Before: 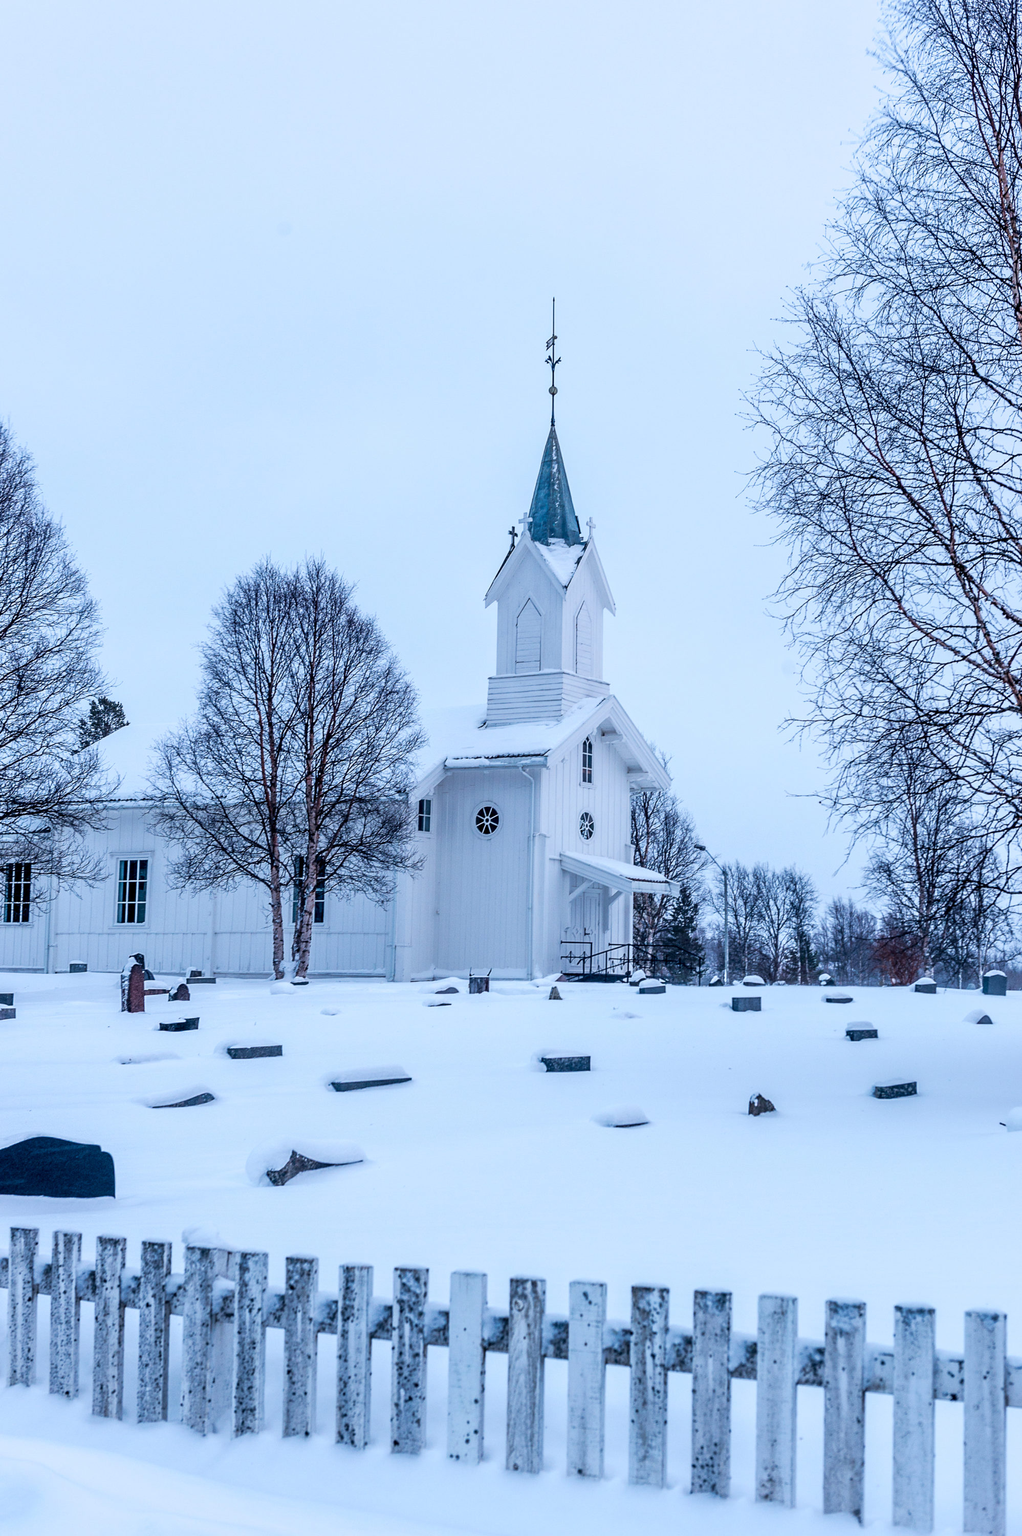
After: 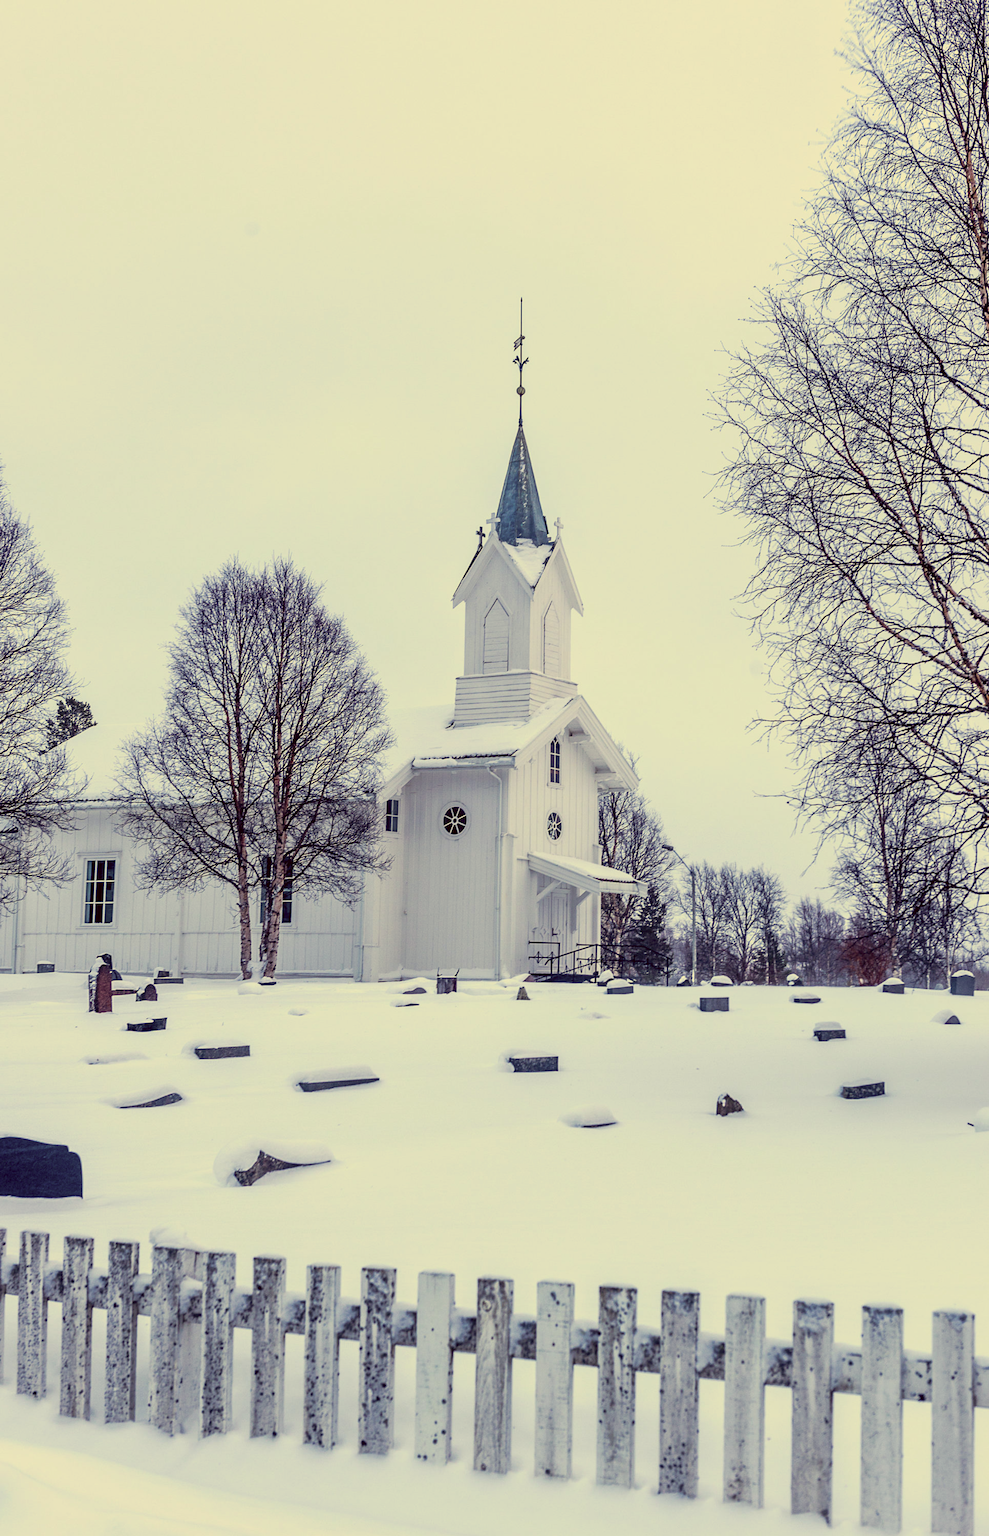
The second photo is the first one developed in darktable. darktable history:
crop and rotate: left 3.239%
color correction: highlights a* -0.559, highlights b* 39.72, shadows a* 9.38, shadows b* -0.357
